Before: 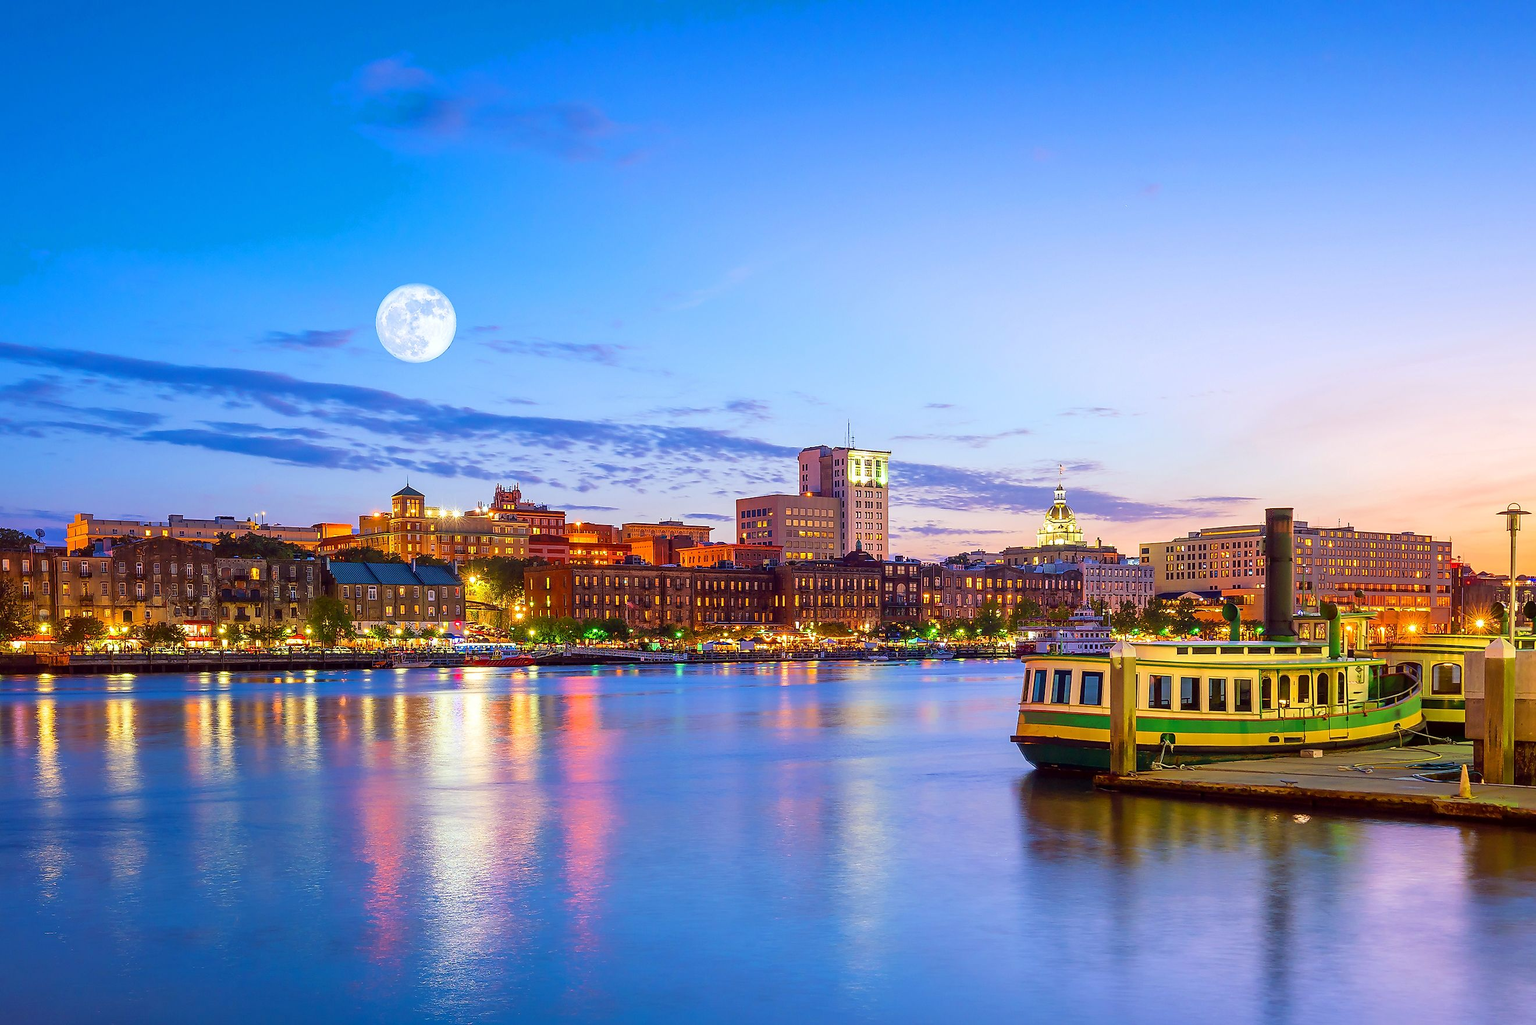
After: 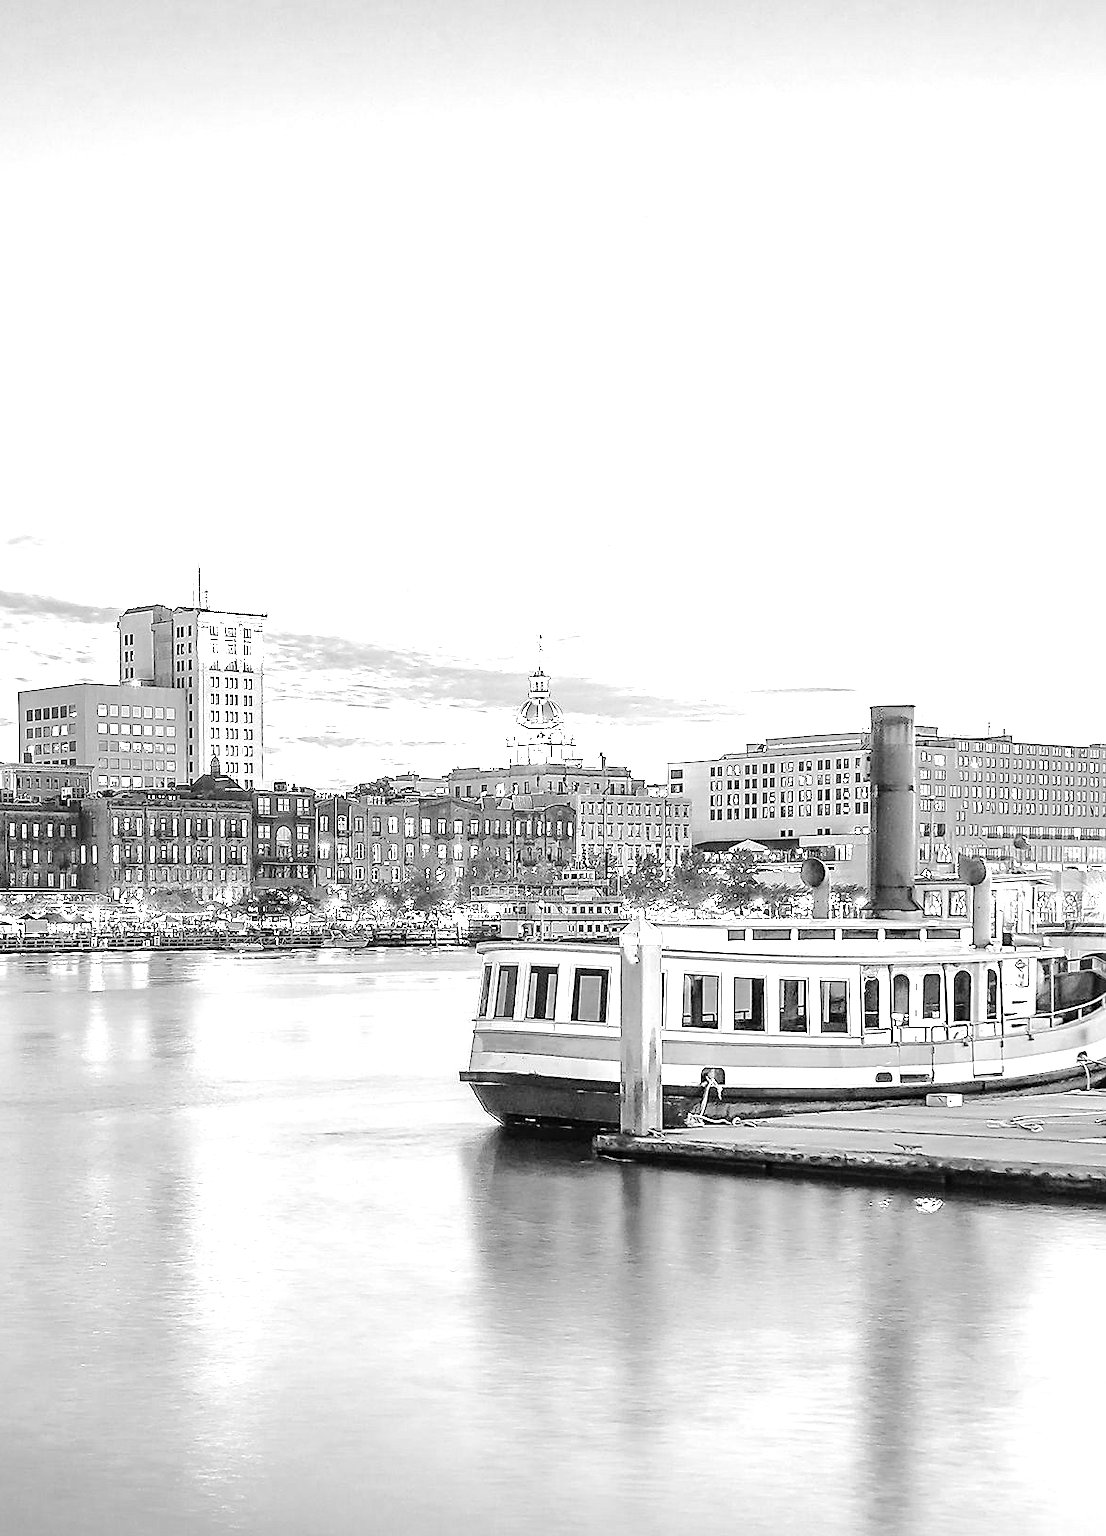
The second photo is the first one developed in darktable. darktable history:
color zones: curves: ch1 [(0, -0.394) (0.143, -0.394) (0.286, -0.394) (0.429, -0.392) (0.571, -0.391) (0.714, -0.391) (0.857, -0.391) (1, -0.394)]
tone equalizer: -7 EV 0.145 EV, -6 EV 0.614 EV, -5 EV 1.18 EV, -4 EV 1.34 EV, -3 EV 1.14 EV, -2 EV 0.6 EV, -1 EV 0.146 EV, edges refinement/feathering 500, mask exposure compensation -1.25 EV, preserve details no
exposure: black level correction 0, exposure 1.488 EV, compensate highlight preservation false
crop: left 47.235%, top 6.839%, right 8.029%
sharpen: on, module defaults
